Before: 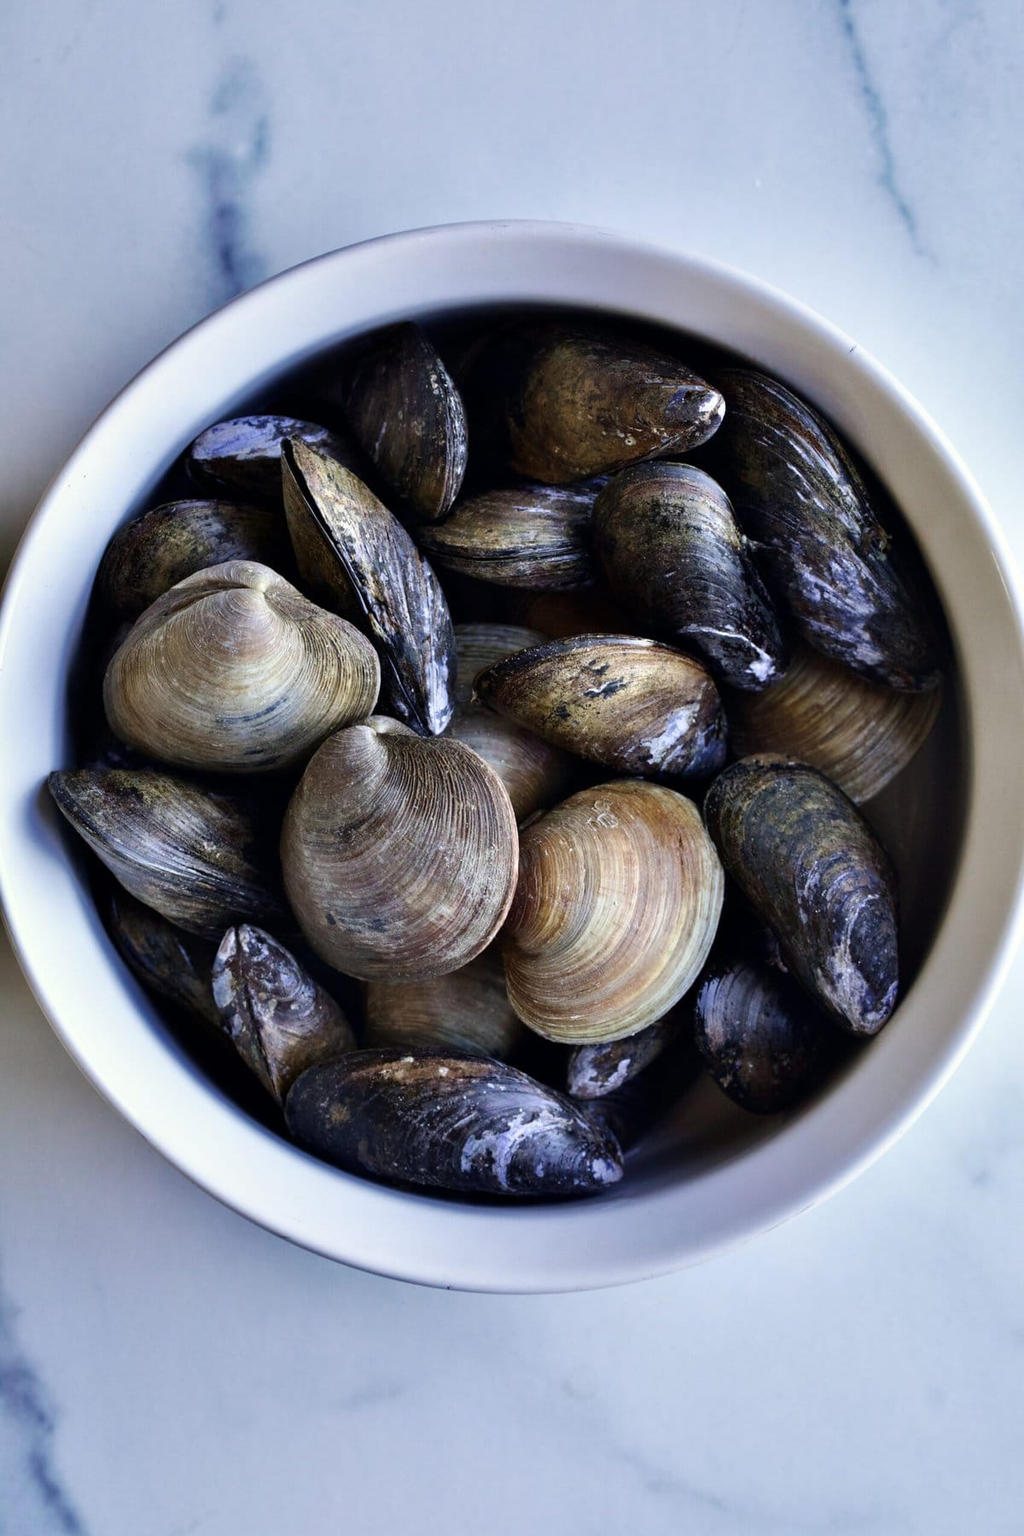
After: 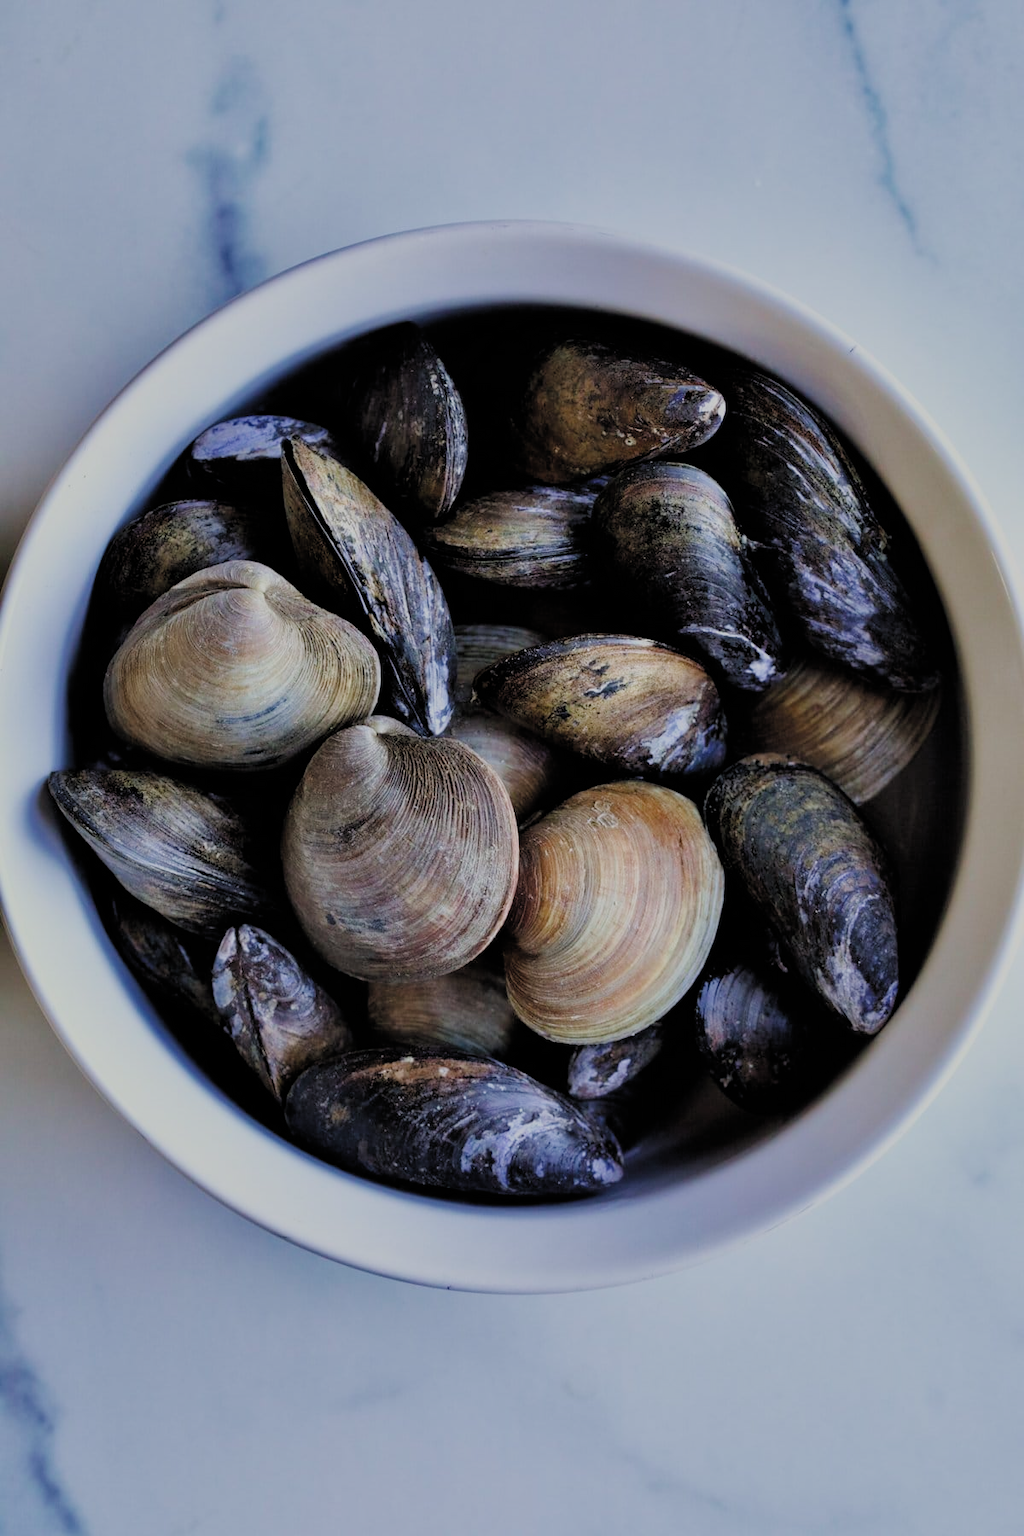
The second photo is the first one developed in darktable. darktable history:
filmic rgb: black relative exposure -6.52 EV, white relative exposure 4.71 EV, hardness 3.14, contrast 0.799, color science v4 (2020)
